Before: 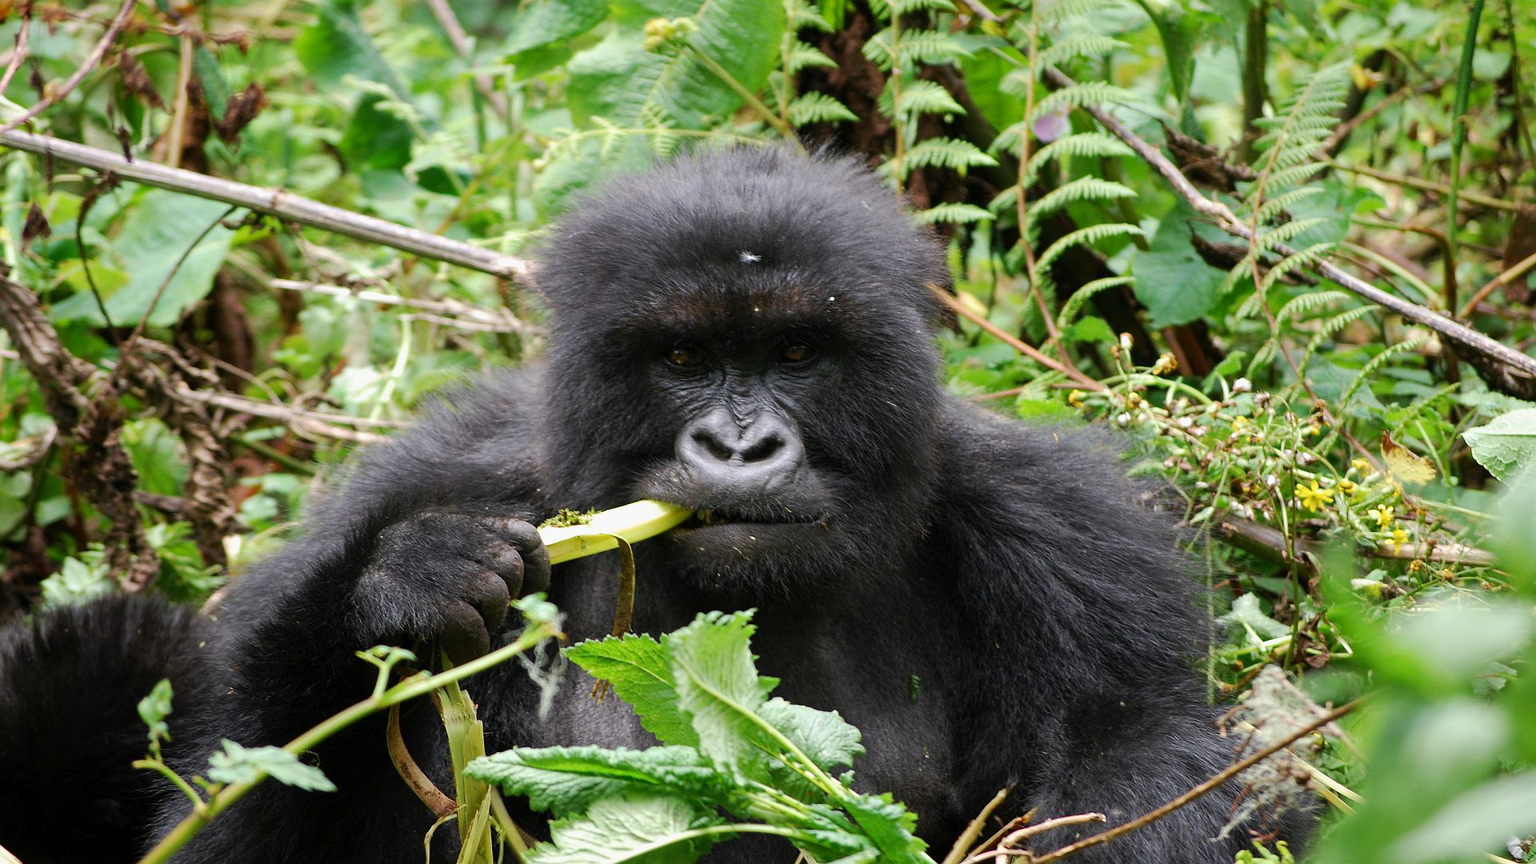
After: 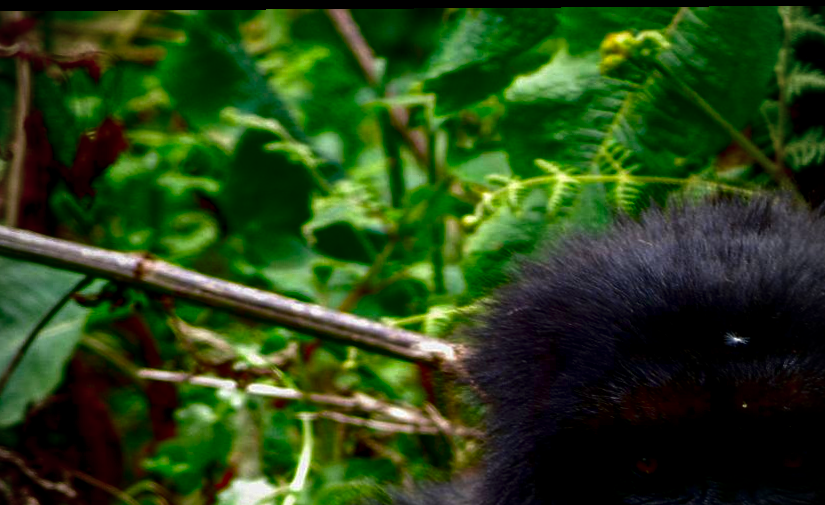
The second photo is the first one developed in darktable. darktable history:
rotate and perspective: lens shift (vertical) 0.048, lens shift (horizontal) -0.024, automatic cropping off
crop and rotate: left 10.817%, top 0.062%, right 47.194%, bottom 53.626%
white balance: emerald 1
vignetting: fall-off start 97%, fall-off radius 100%, width/height ratio 0.609, unbound false
local contrast: detail 130%
color zones: curves: ch0 [(0, 0.5) (0.143, 0.5) (0.286, 0.5) (0.429, 0.495) (0.571, 0.437) (0.714, 0.44) (0.857, 0.496) (1, 0.5)]
contrast brightness saturation: brightness -1, saturation 1
